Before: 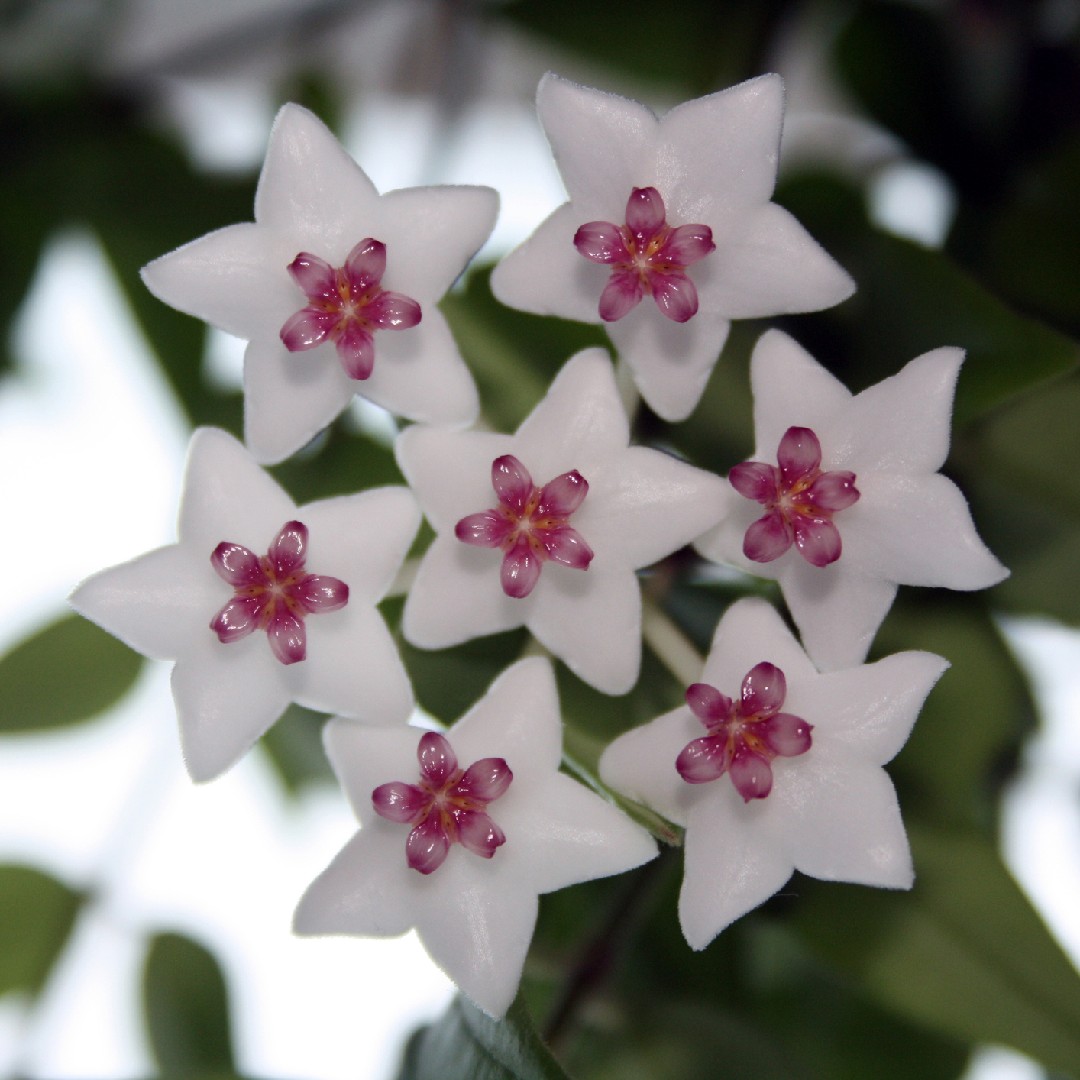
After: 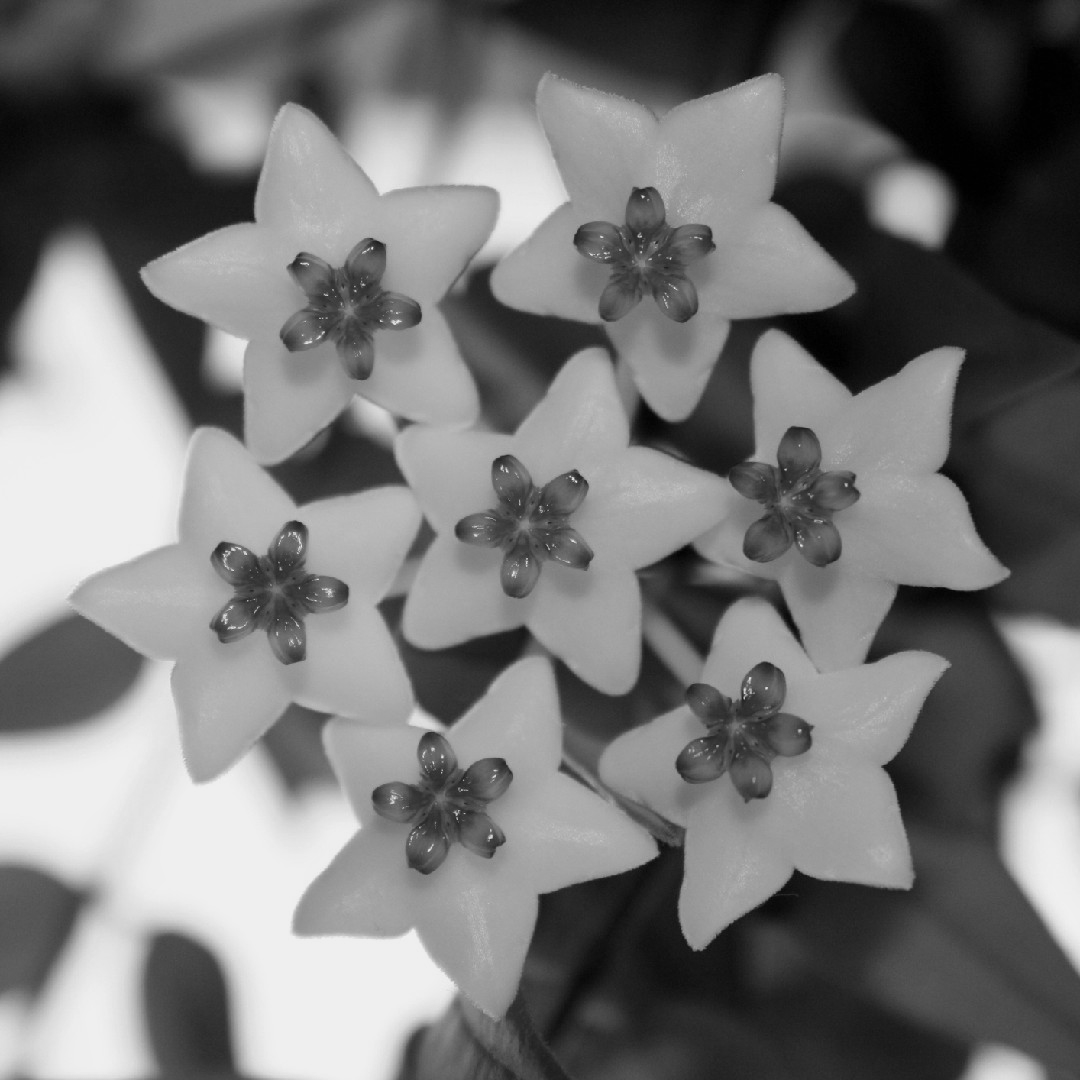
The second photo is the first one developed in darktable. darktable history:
shadows and highlights: shadows 20.55, highlights -20.99, soften with gaussian
monochrome: a -71.75, b 75.82
